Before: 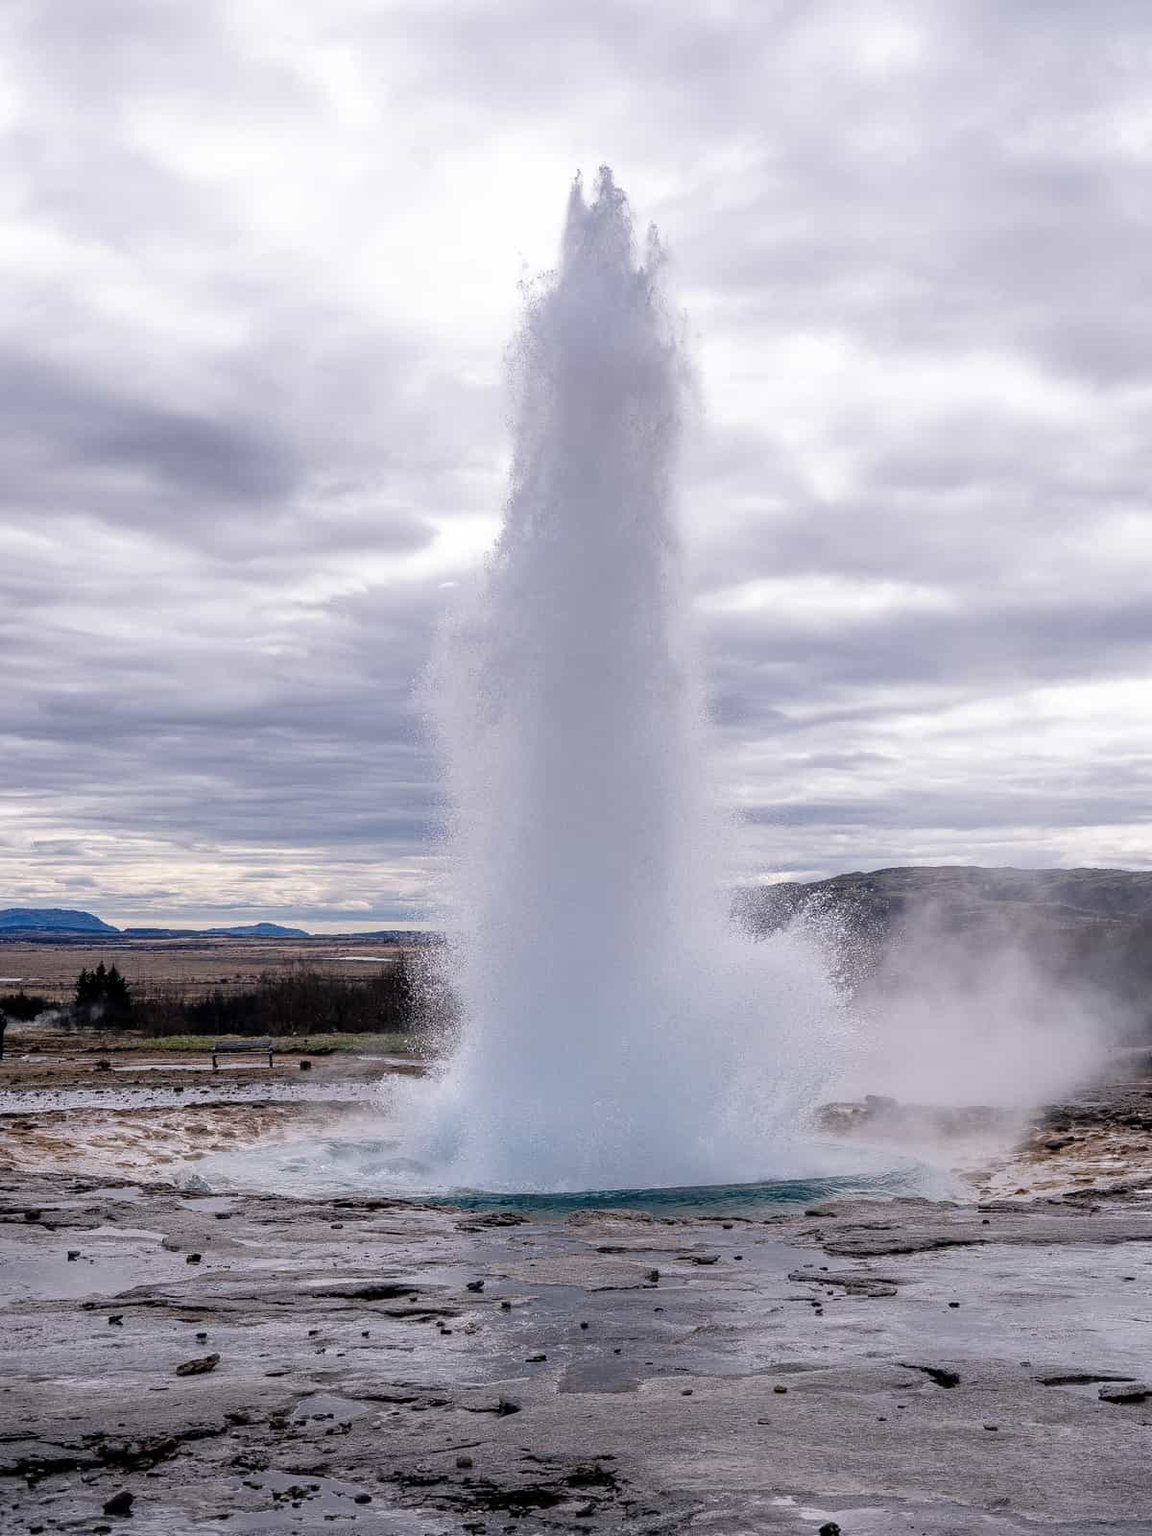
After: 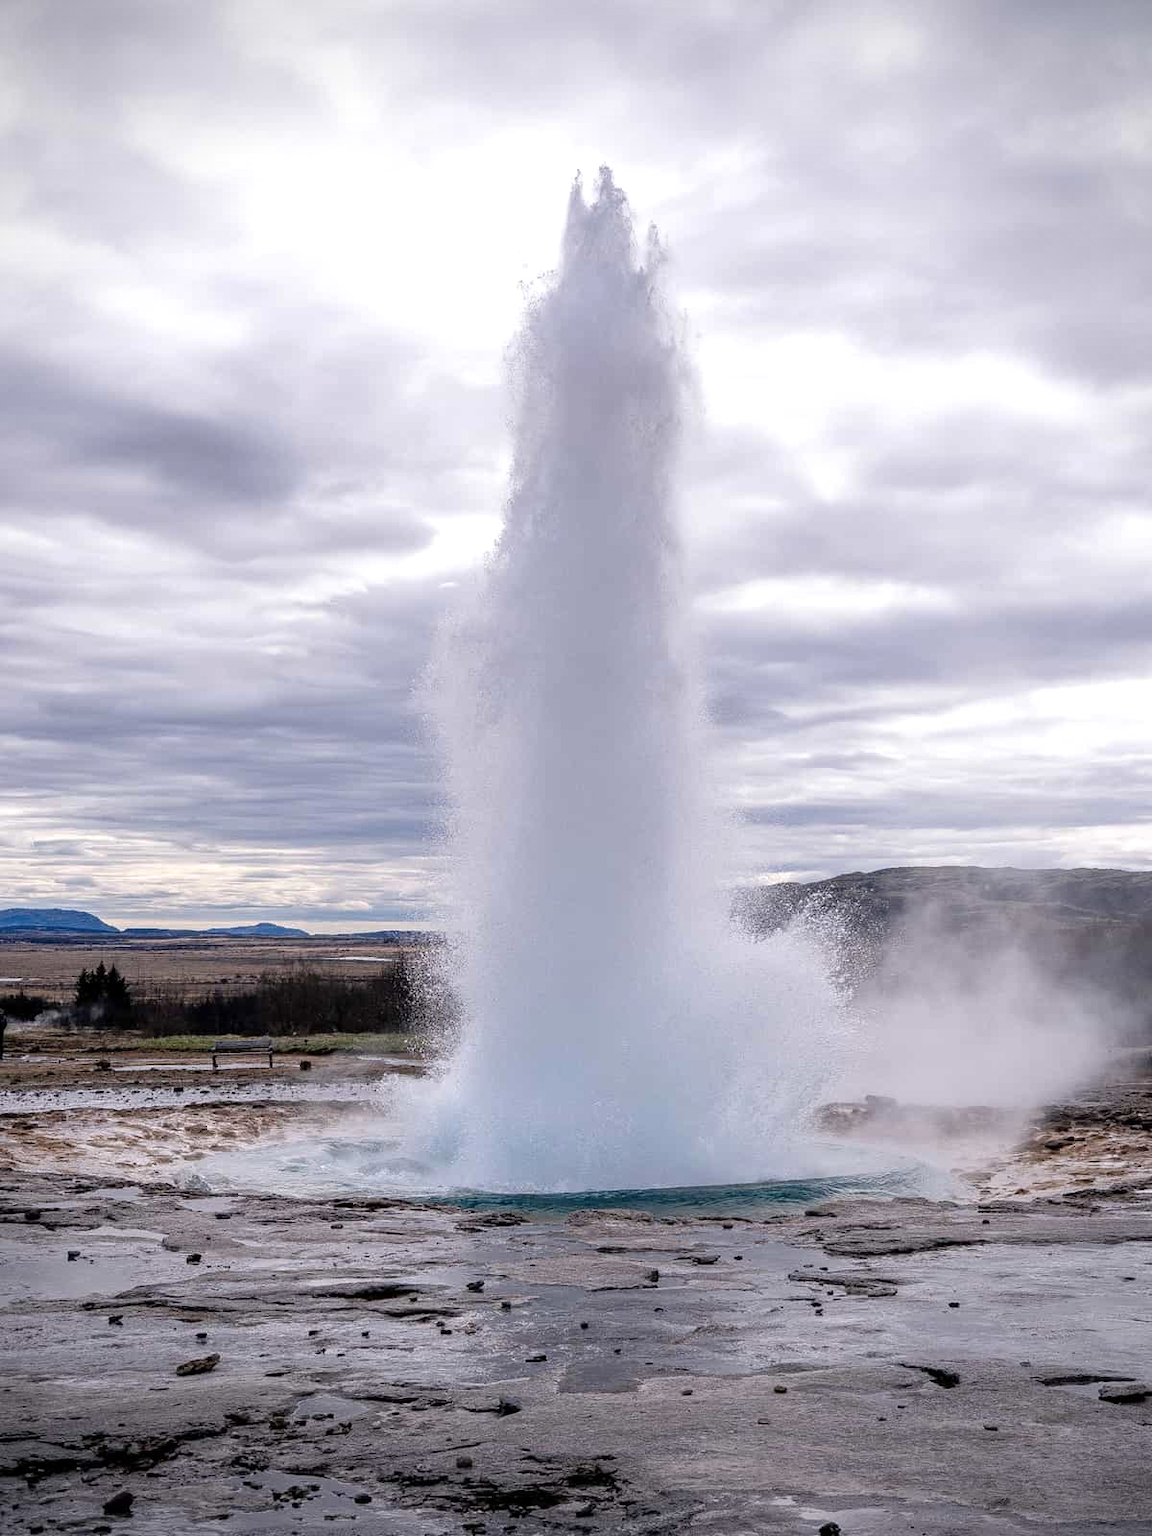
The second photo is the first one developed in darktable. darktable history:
exposure: exposure 0.172 EV, compensate exposure bias true, compensate highlight preservation false
vignetting: saturation -0.02
